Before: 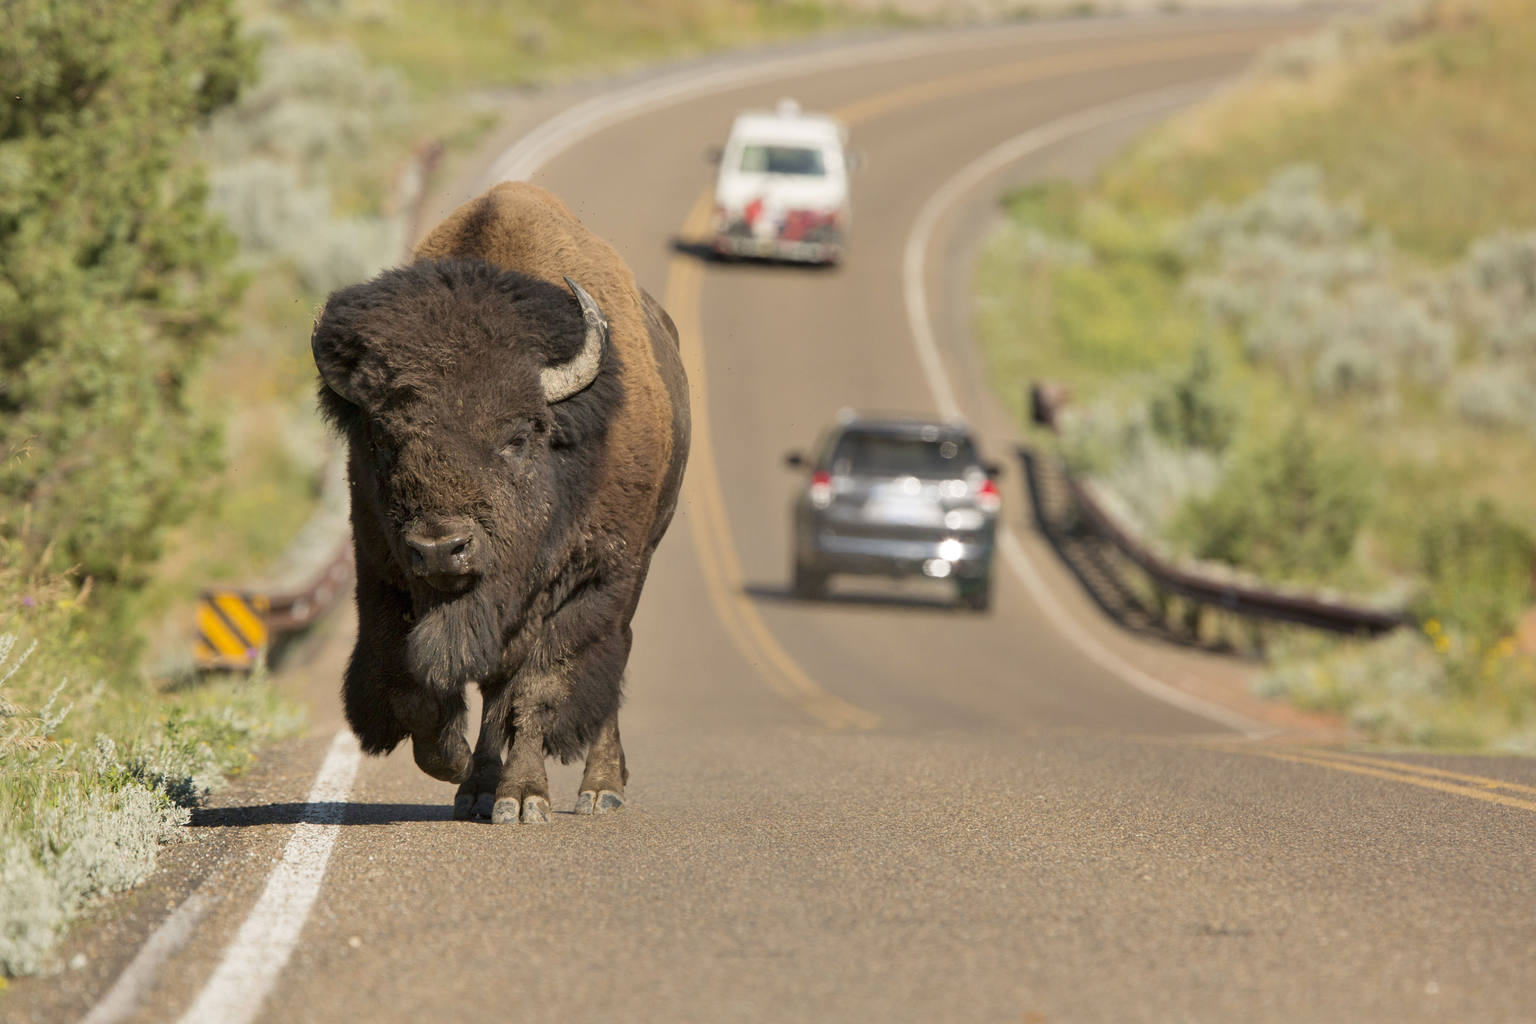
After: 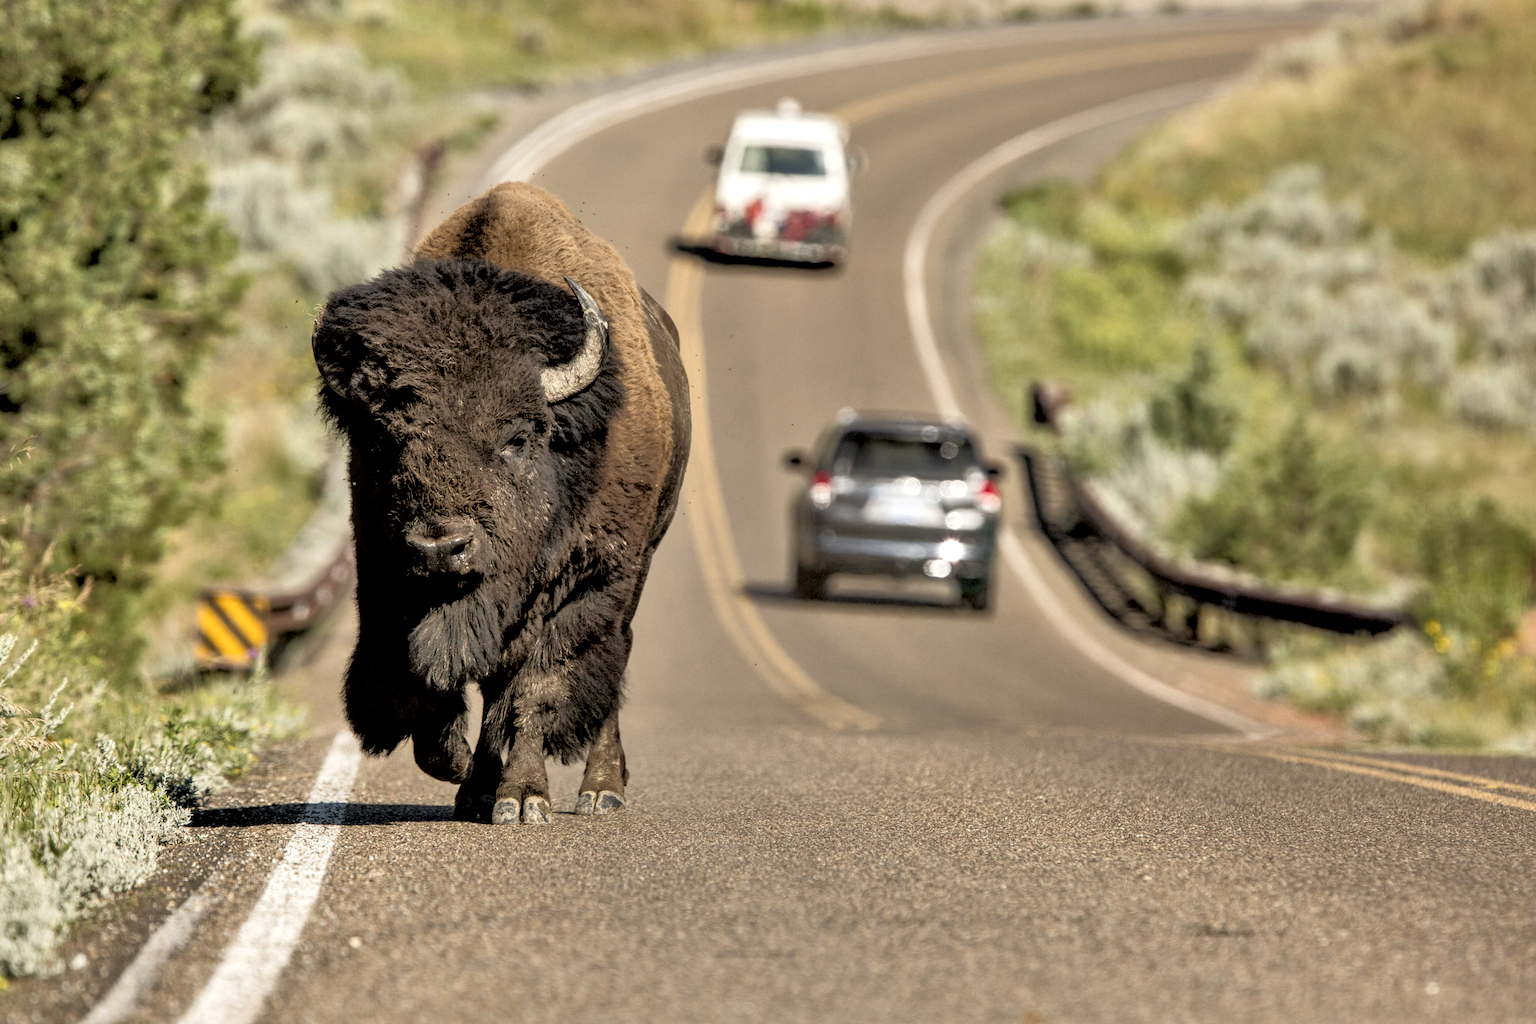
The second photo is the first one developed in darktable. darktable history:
tone equalizer: -8 EV -1.81 EV, -7 EV -1.12 EV, -6 EV -1.6 EV, edges refinement/feathering 500, mask exposure compensation -1.57 EV, preserve details no
shadows and highlights: shadows 20.92, highlights -37.13, soften with gaussian
local contrast: highlights 79%, shadows 56%, detail 173%, midtone range 0.421
